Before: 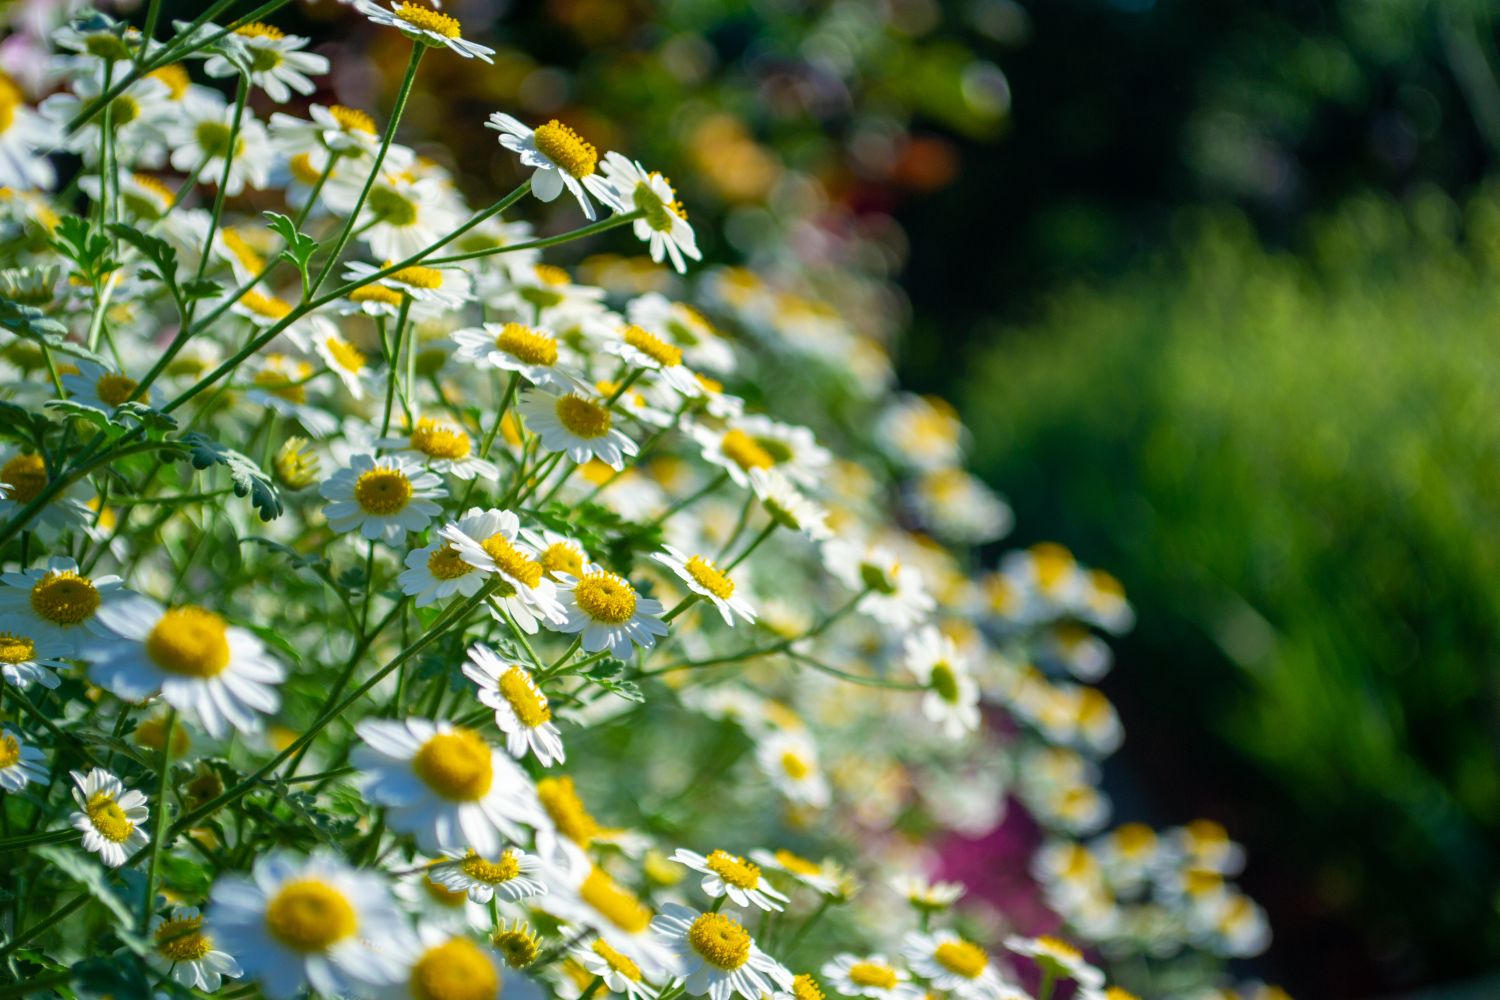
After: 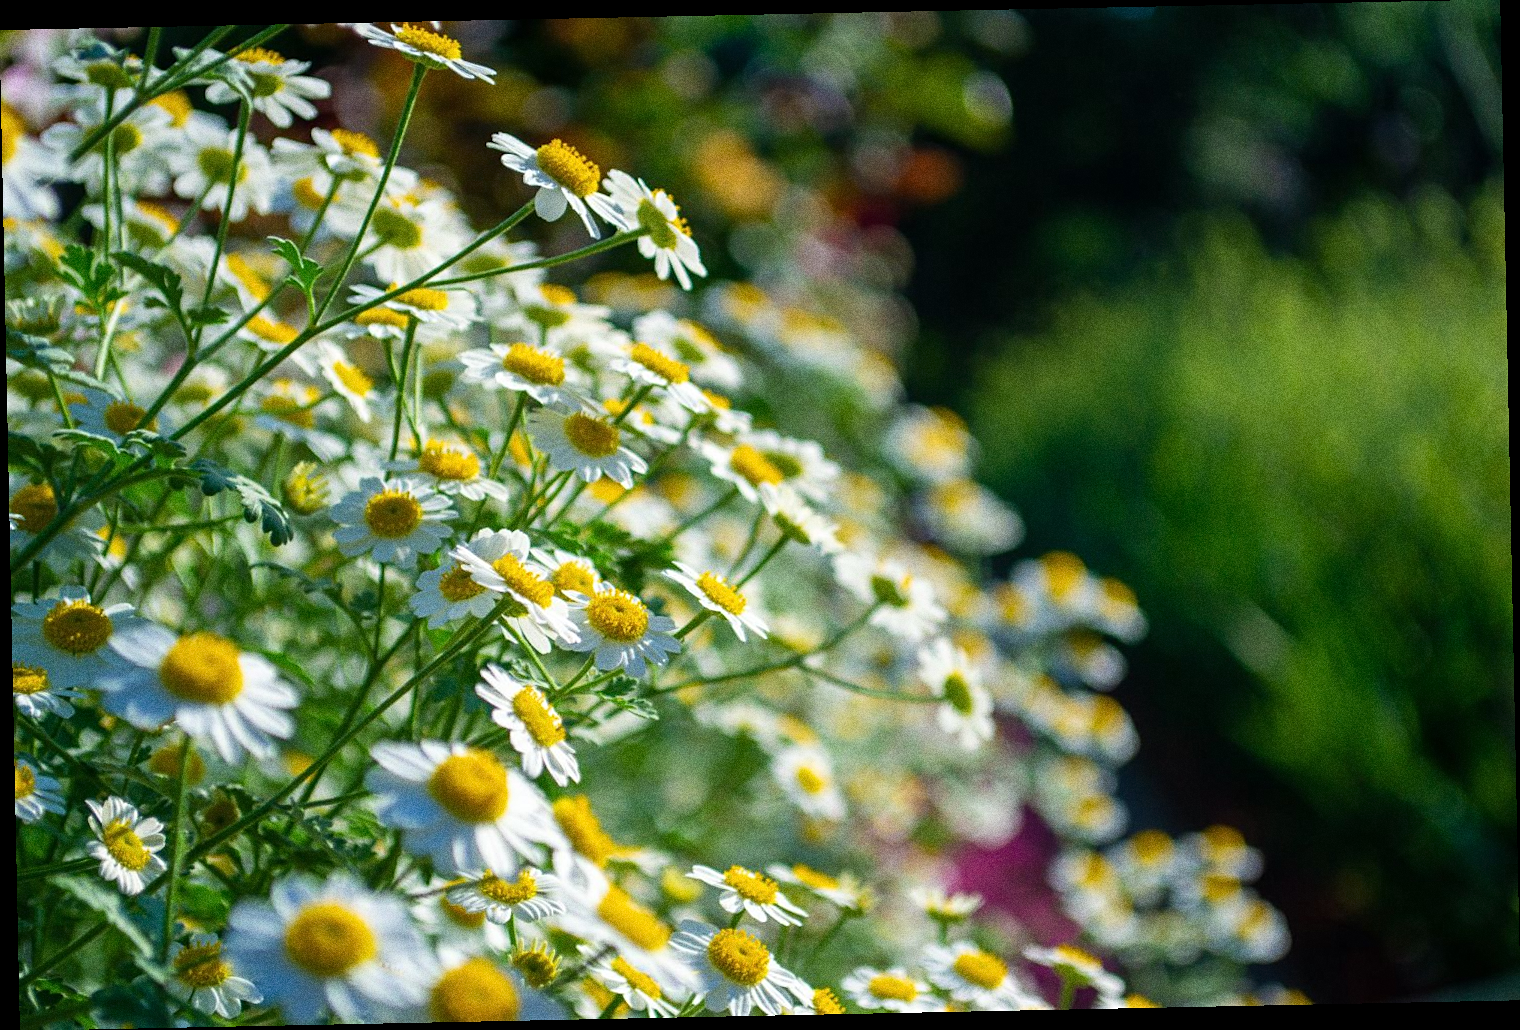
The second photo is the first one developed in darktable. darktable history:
rotate and perspective: rotation -1.17°, automatic cropping off
sharpen: amount 0.2
grain: coarseness 0.09 ISO, strength 40%
